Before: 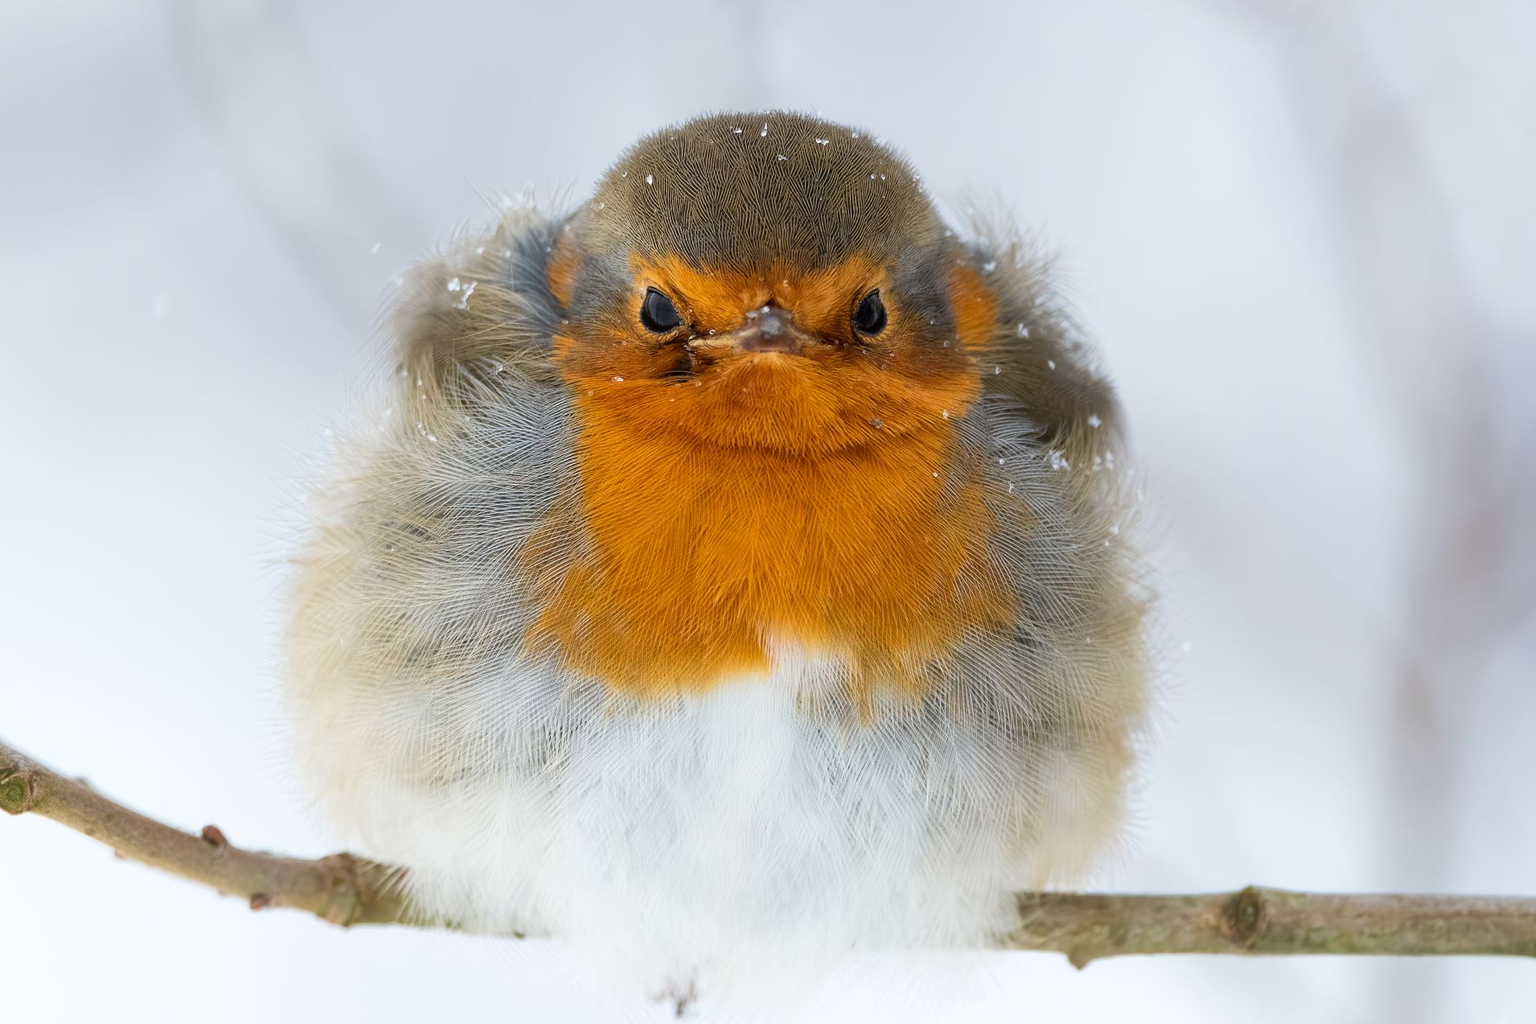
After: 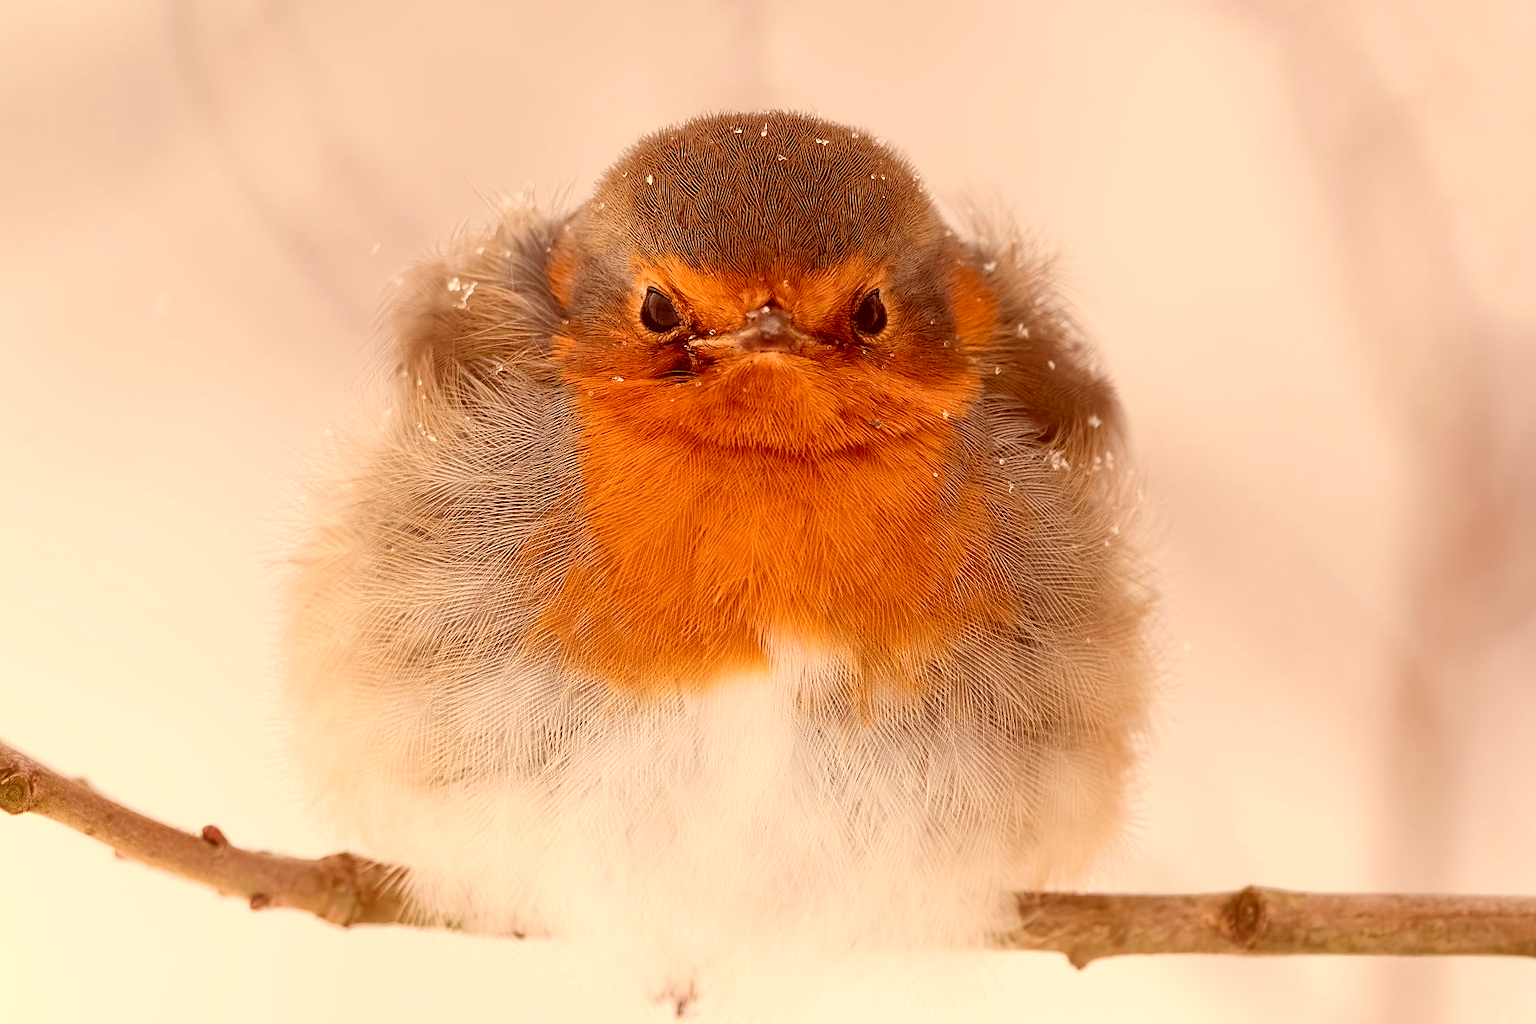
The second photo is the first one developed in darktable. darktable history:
white balance: red 1.123, blue 0.83
color correction: highlights a* 9.03, highlights b* 8.71, shadows a* 40, shadows b* 40, saturation 0.8
sharpen: radius 1.559, amount 0.373, threshold 1.271
